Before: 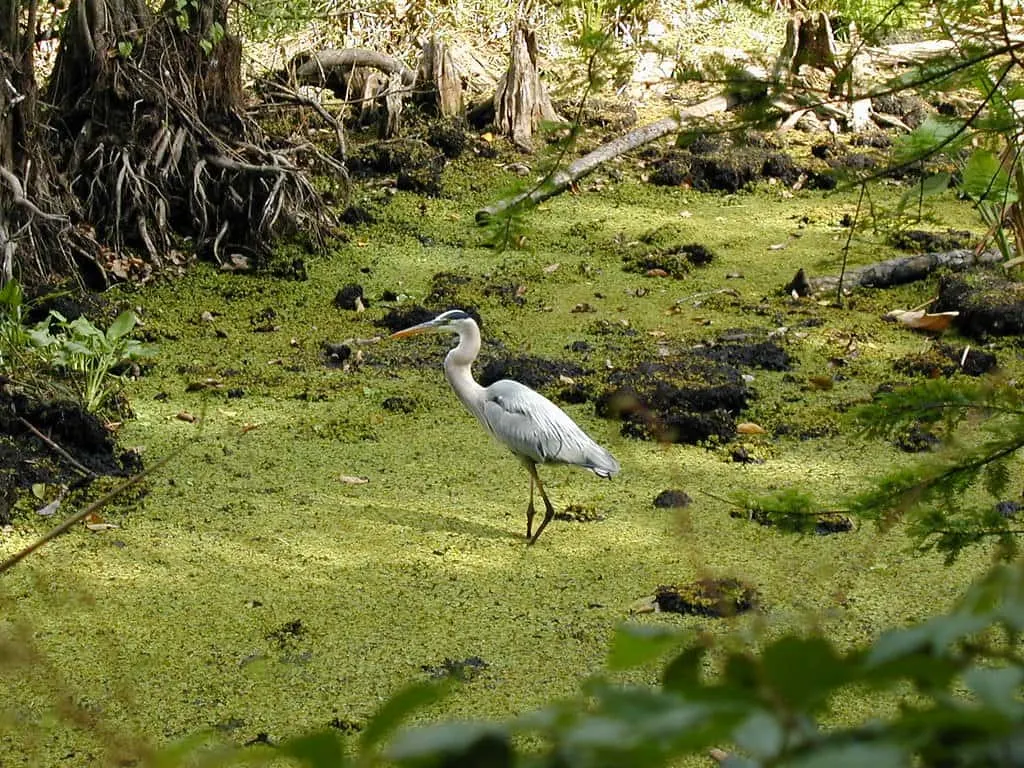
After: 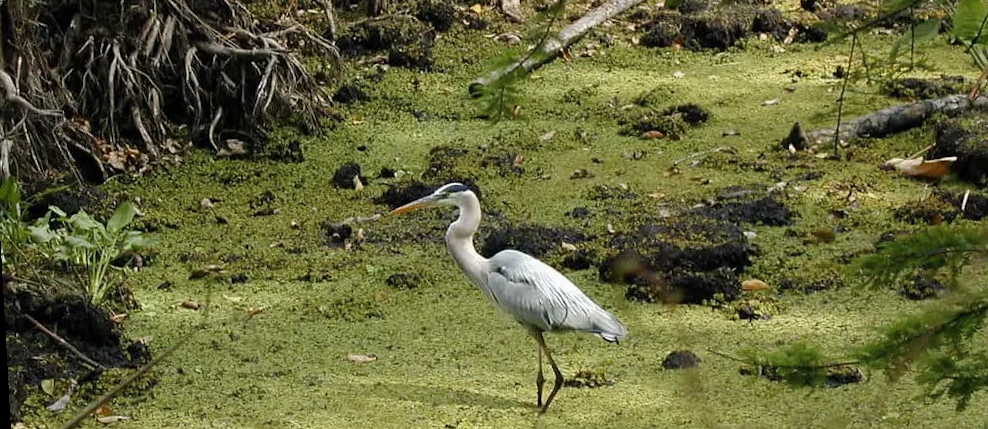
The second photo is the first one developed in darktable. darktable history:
shadows and highlights: shadows -24.28, highlights 49.77, soften with gaussian
color zones: curves: ch0 [(0, 0.5) (0.143, 0.5) (0.286, 0.456) (0.429, 0.5) (0.571, 0.5) (0.714, 0.5) (0.857, 0.5) (1, 0.5)]; ch1 [(0, 0.5) (0.143, 0.5) (0.286, 0.422) (0.429, 0.5) (0.571, 0.5) (0.714, 0.5) (0.857, 0.5) (1, 0.5)]
rotate and perspective: rotation -3.18°, automatic cropping off
crop: left 1.744%, top 19.225%, right 5.069%, bottom 28.357%
